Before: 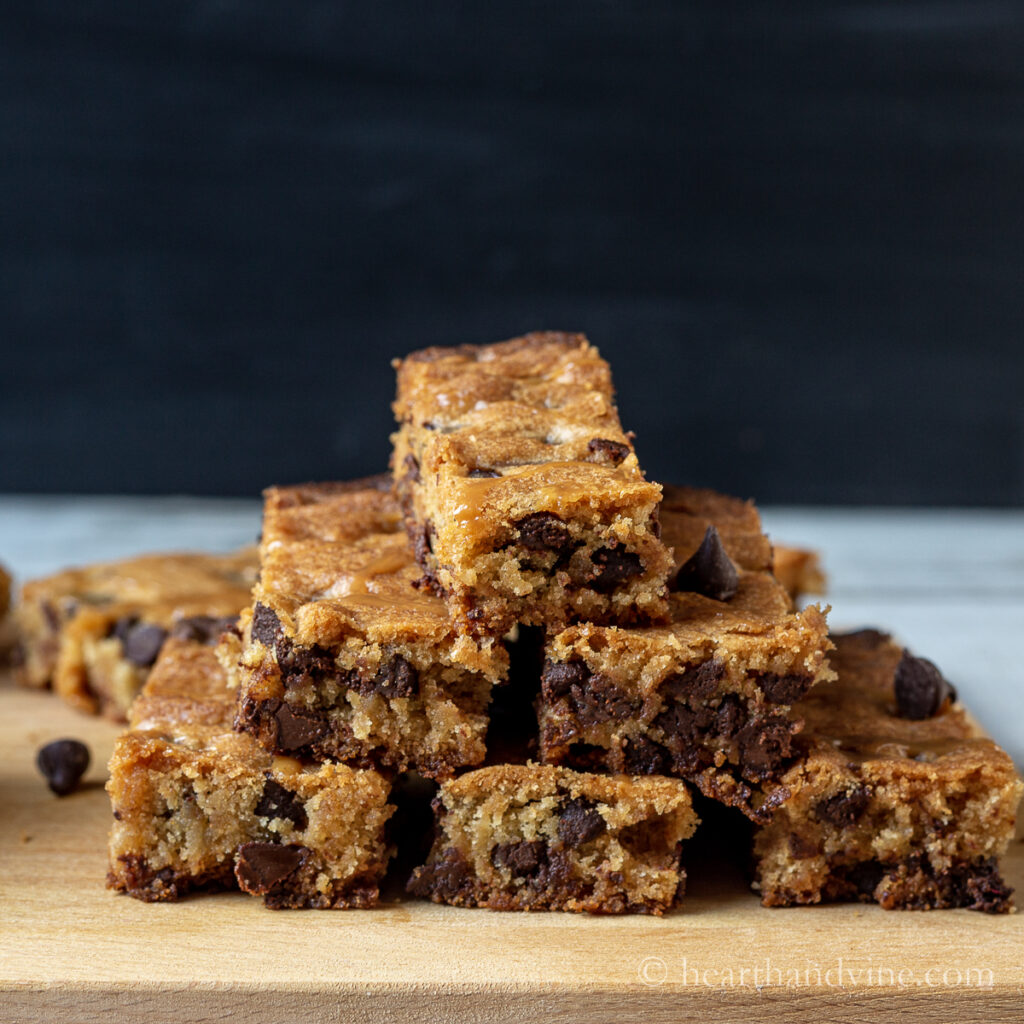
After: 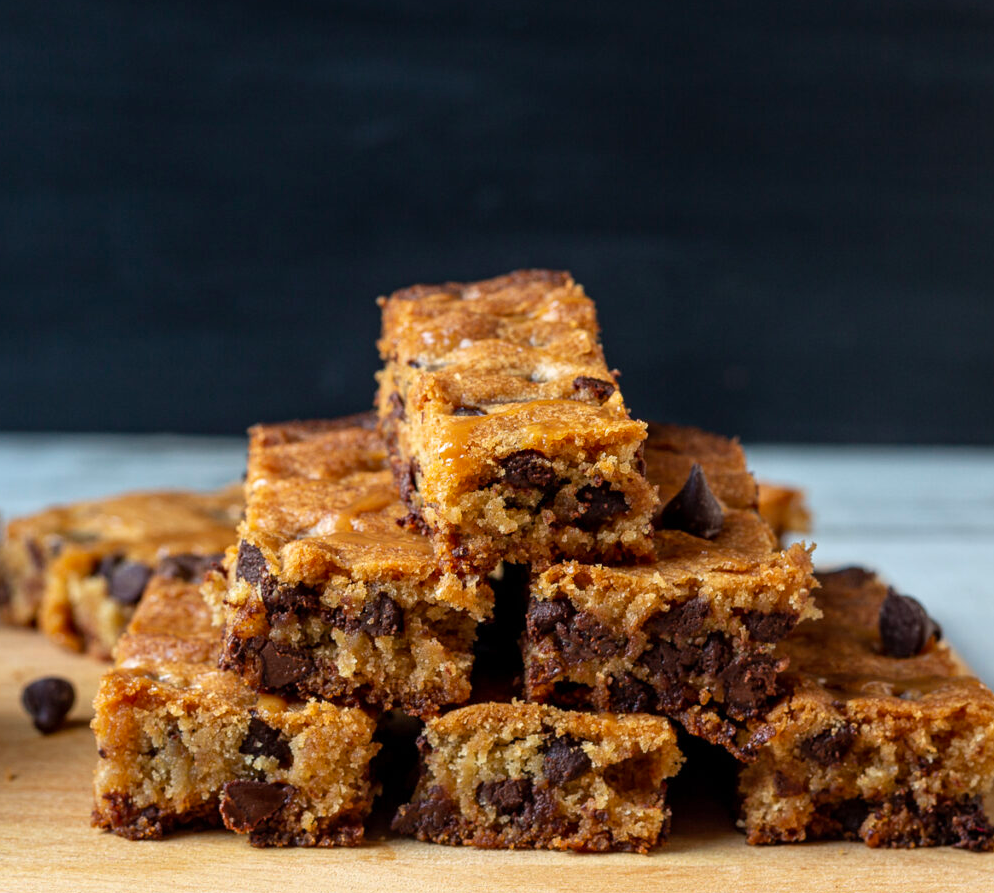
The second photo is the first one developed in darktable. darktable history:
tone equalizer: on, module defaults
crop: left 1.507%, top 6.147%, right 1.379%, bottom 6.637%
exposure: exposure 0.014 EV, compensate highlight preservation false
